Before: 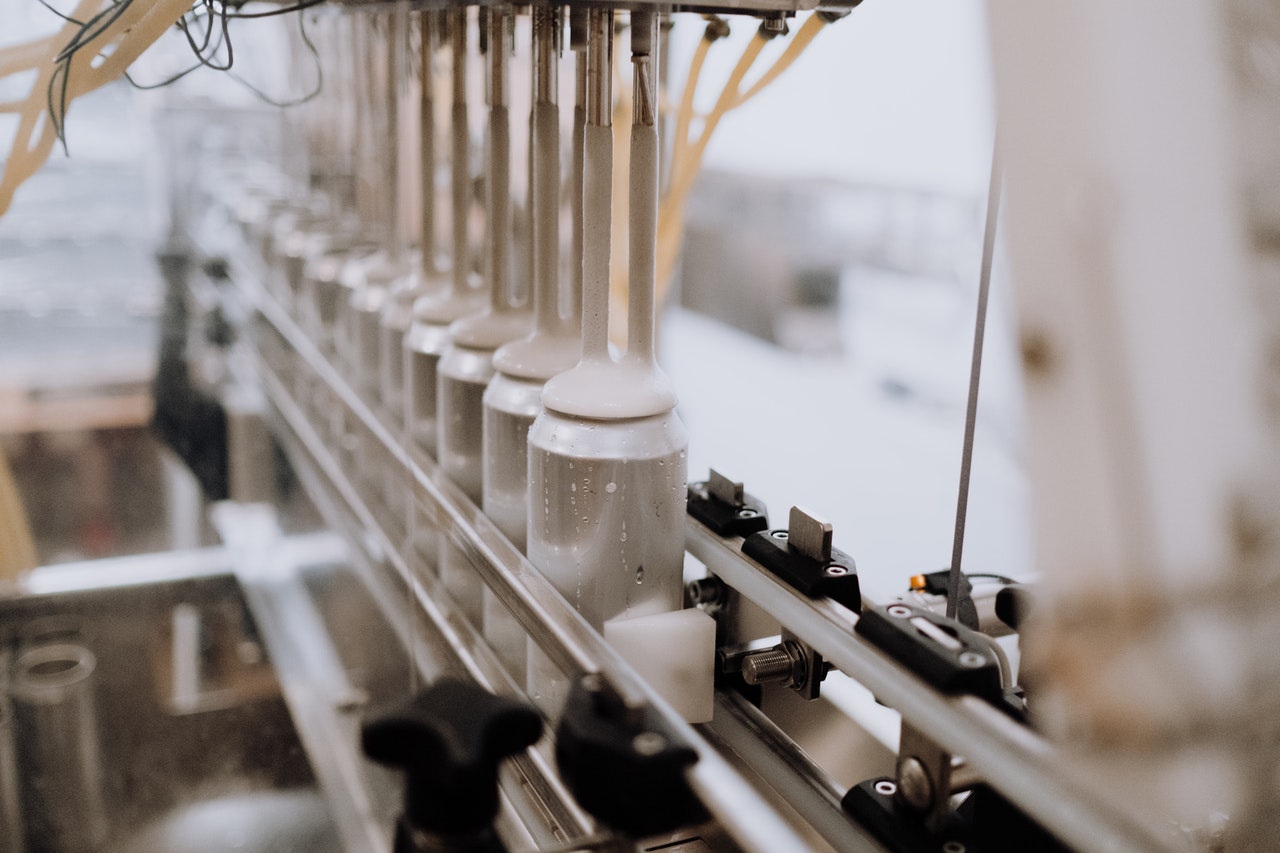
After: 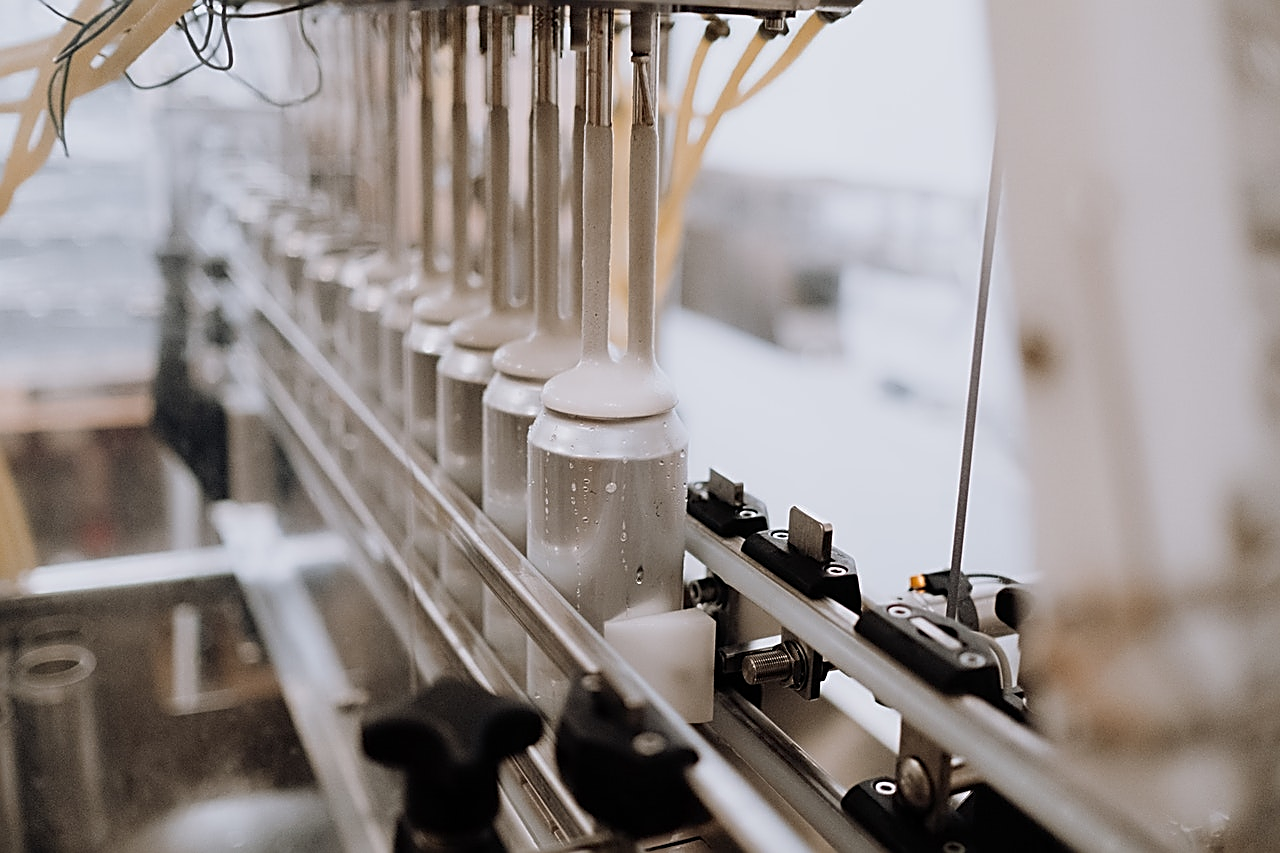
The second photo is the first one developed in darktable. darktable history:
sharpen: amount 0.986
